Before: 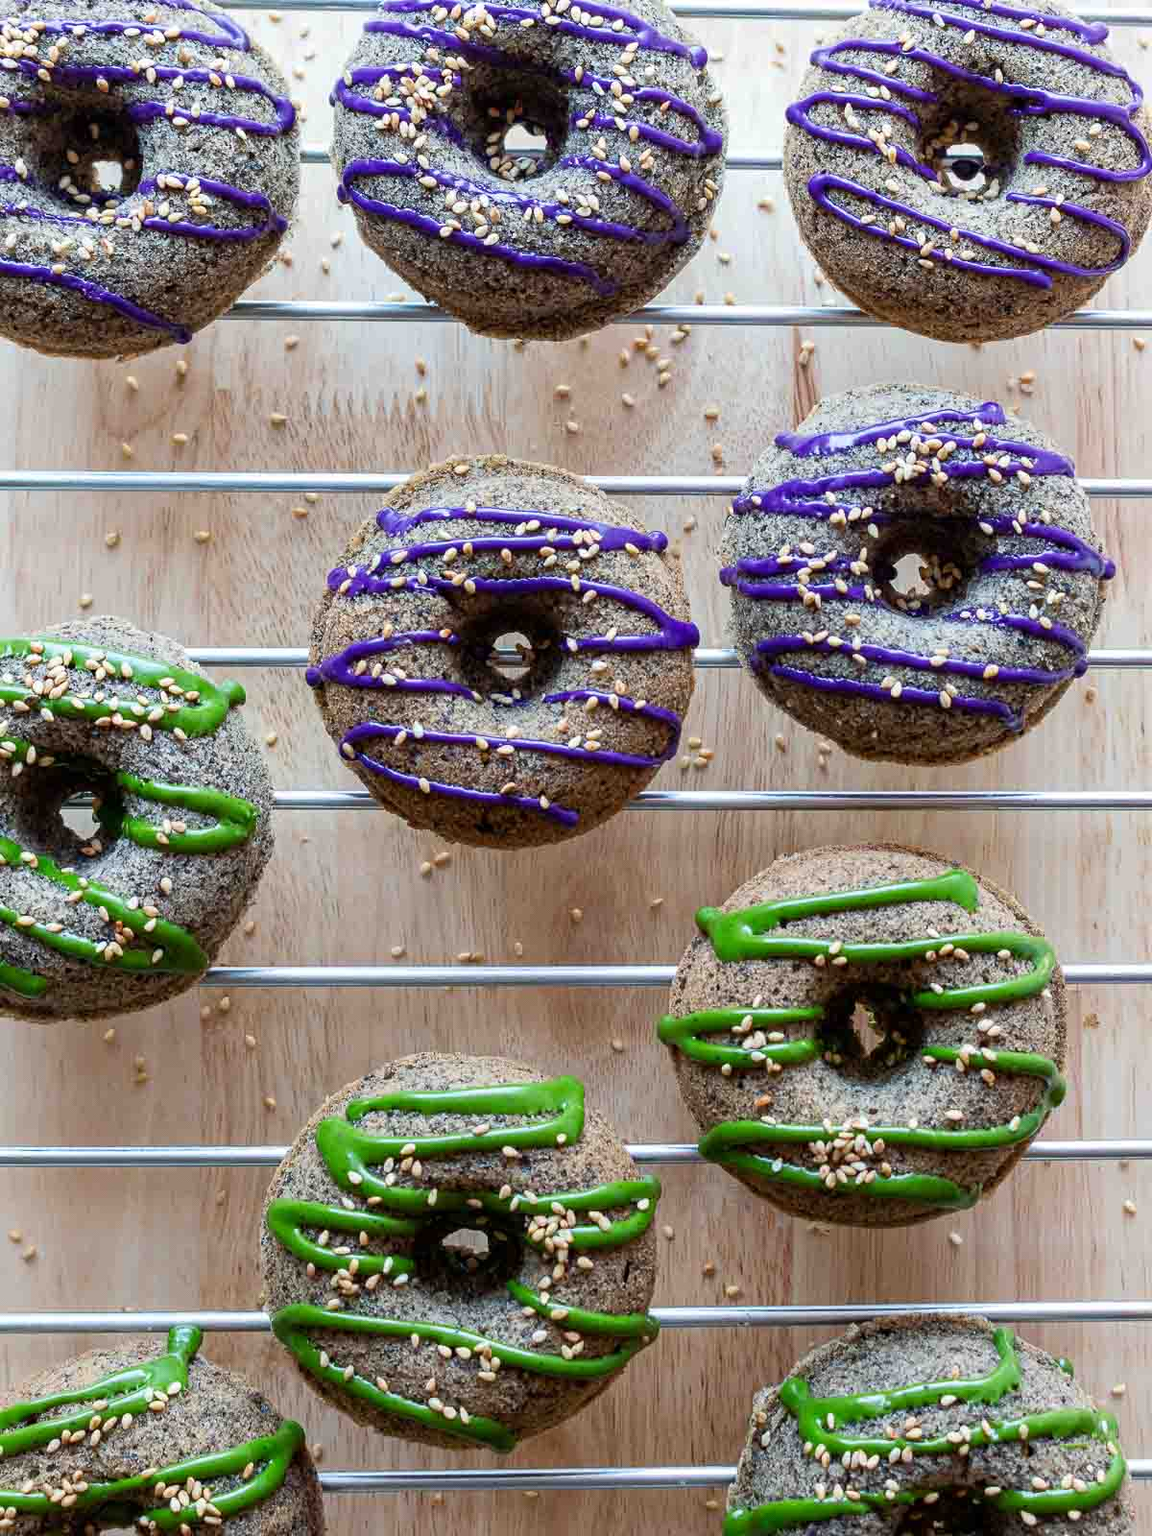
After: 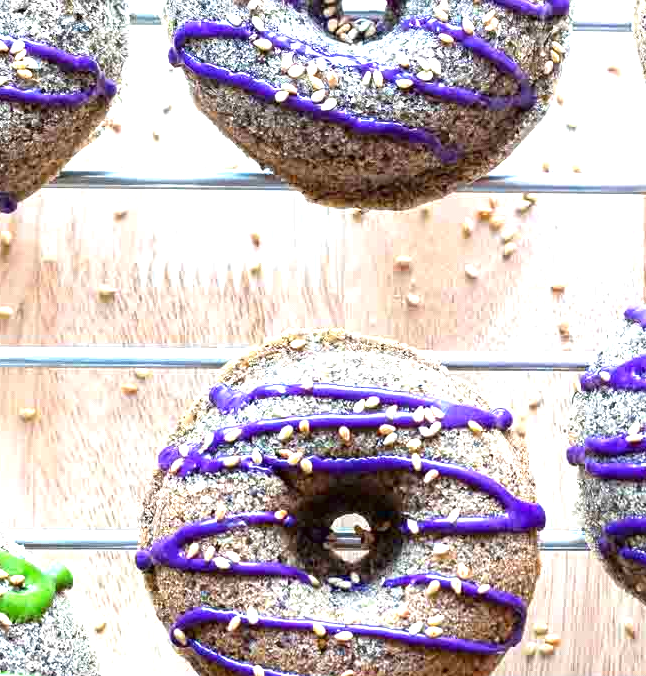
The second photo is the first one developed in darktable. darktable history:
crop: left 15.306%, top 9.065%, right 30.789%, bottom 48.638%
exposure: black level correction 0, exposure 1.2 EV, compensate exposure bias true, compensate highlight preservation false
